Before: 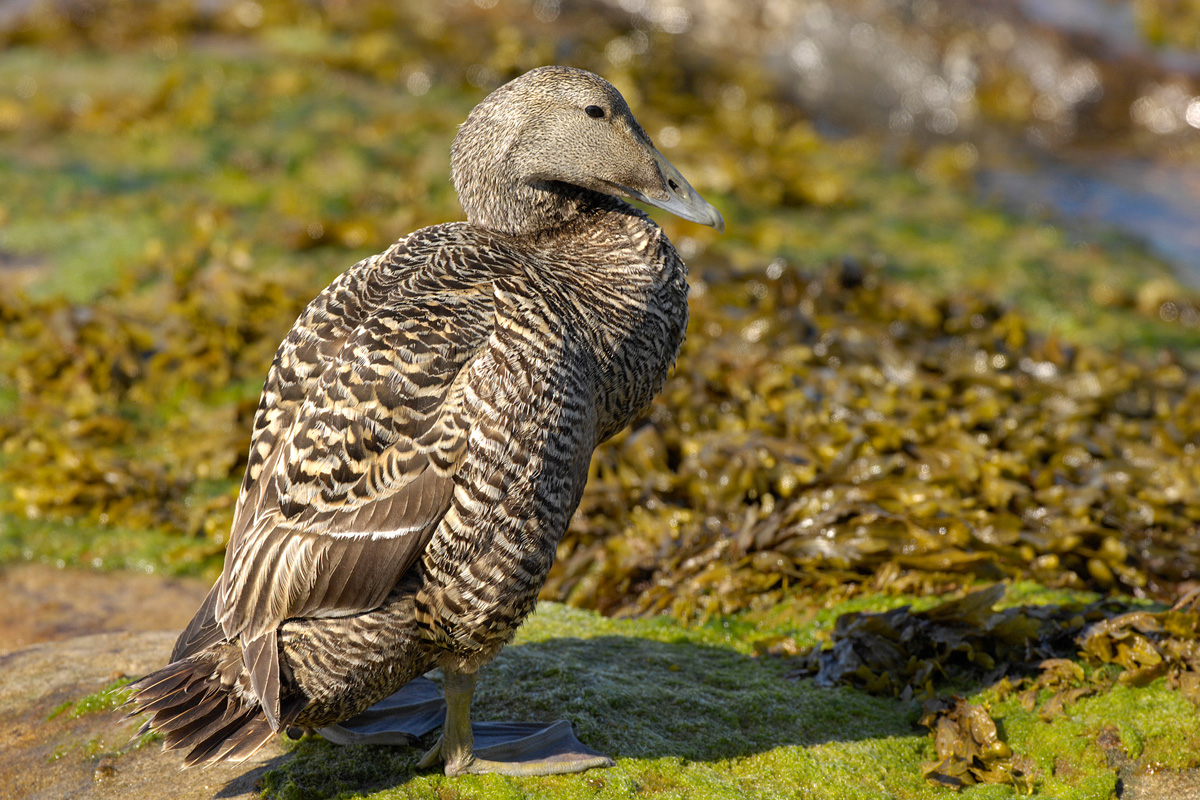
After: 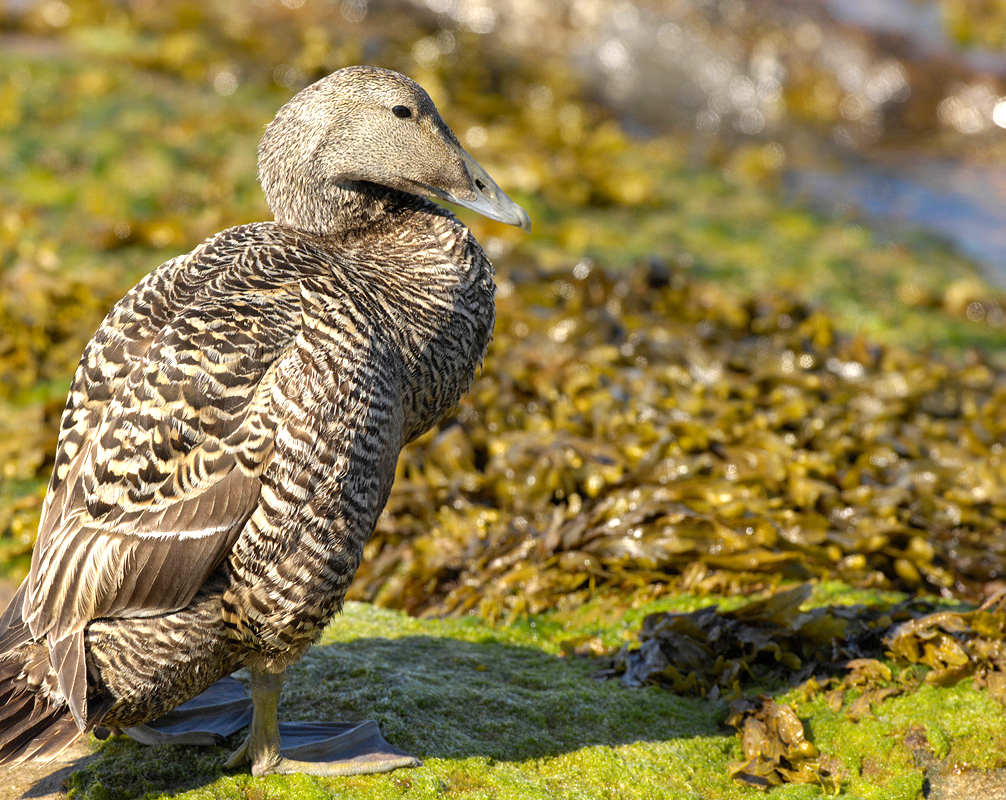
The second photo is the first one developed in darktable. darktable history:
exposure: exposure 0.493 EV, compensate exposure bias true, compensate highlight preservation false
crop: left 16.138%
